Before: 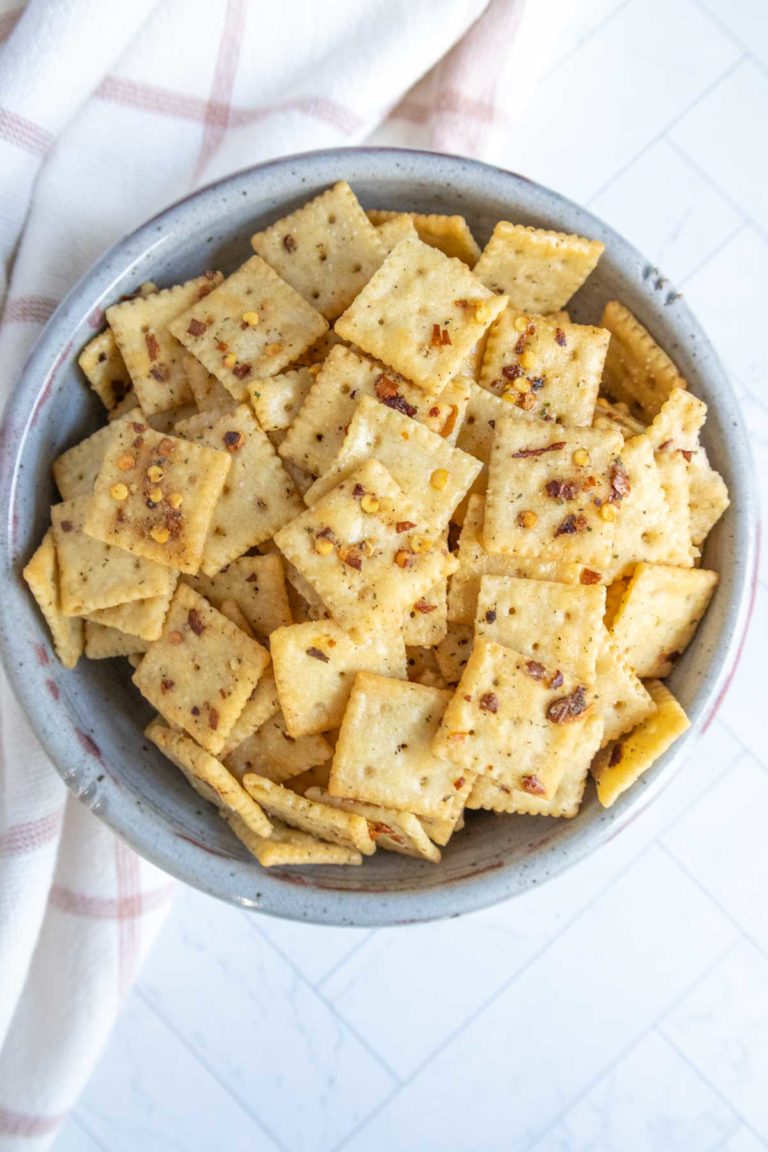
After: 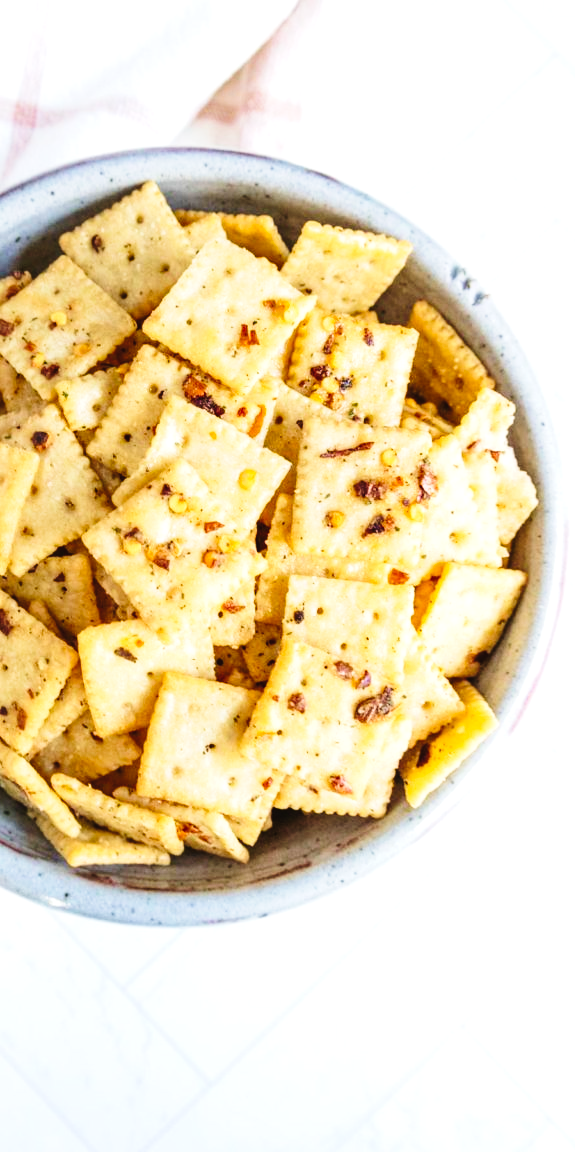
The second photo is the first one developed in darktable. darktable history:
crop and rotate: left 25.08%
tone equalizer: -8 EV -0.378 EV, -7 EV -0.426 EV, -6 EV -0.321 EV, -5 EV -0.226 EV, -3 EV 0.245 EV, -2 EV 0.315 EV, -1 EV 0.402 EV, +0 EV 0.44 EV, edges refinement/feathering 500, mask exposure compensation -1.57 EV, preserve details no
tone curve: curves: ch0 [(0, 0.023) (0.132, 0.075) (0.251, 0.186) (0.441, 0.476) (0.662, 0.757) (0.849, 0.927) (1, 0.99)]; ch1 [(0, 0) (0.447, 0.411) (0.483, 0.469) (0.498, 0.496) (0.518, 0.514) (0.561, 0.59) (0.606, 0.659) (0.657, 0.725) (0.869, 0.916) (1, 1)]; ch2 [(0, 0) (0.307, 0.315) (0.425, 0.438) (0.483, 0.477) (0.503, 0.503) (0.526, 0.553) (0.552, 0.601) (0.615, 0.669) (0.703, 0.797) (0.985, 0.966)], preserve colors none
velvia: on, module defaults
